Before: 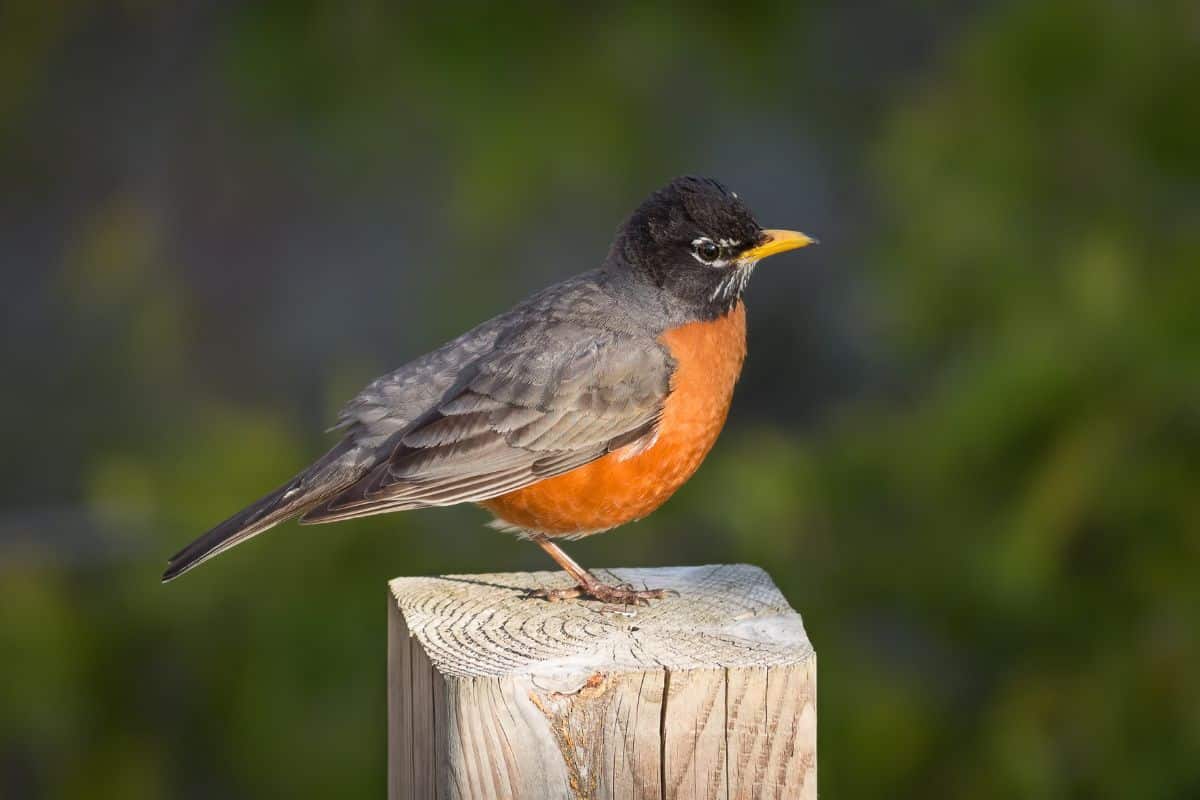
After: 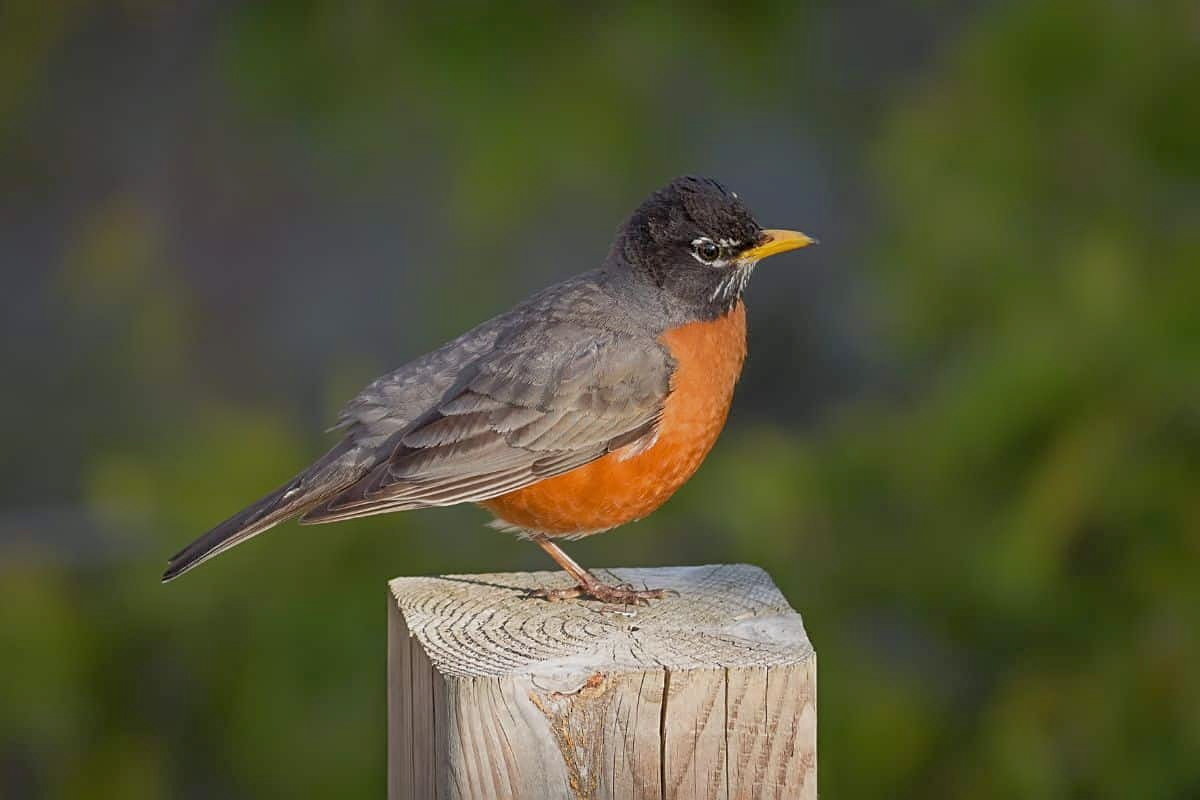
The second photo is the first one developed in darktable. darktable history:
tone equalizer: -8 EV 0.247 EV, -7 EV 0.38 EV, -6 EV 0.442 EV, -5 EV 0.253 EV, -3 EV -0.275 EV, -2 EV -0.405 EV, -1 EV -0.428 EV, +0 EV -0.257 EV, edges refinement/feathering 500, mask exposure compensation -1.57 EV, preserve details no
sharpen: on, module defaults
